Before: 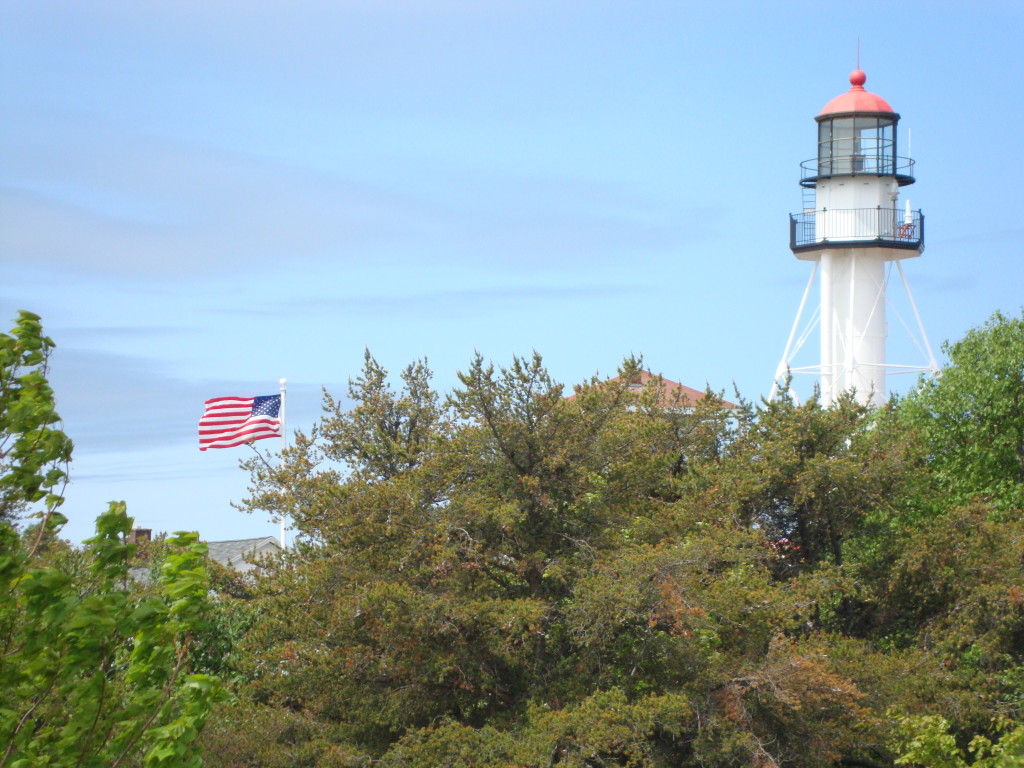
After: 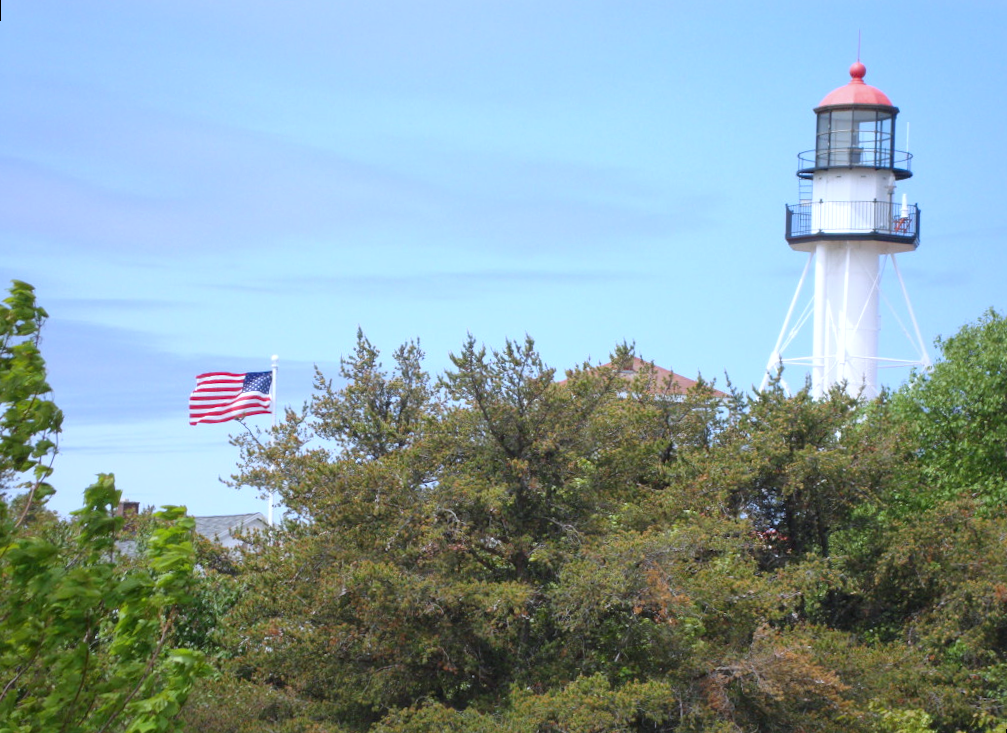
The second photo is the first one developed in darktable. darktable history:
rotate and perspective: rotation 1.57°, crop left 0.018, crop right 0.982, crop top 0.039, crop bottom 0.961
white balance: red 0.967, blue 1.119, emerald 0.756
local contrast: mode bilateral grid, contrast 20, coarseness 50, detail 120%, midtone range 0.2
